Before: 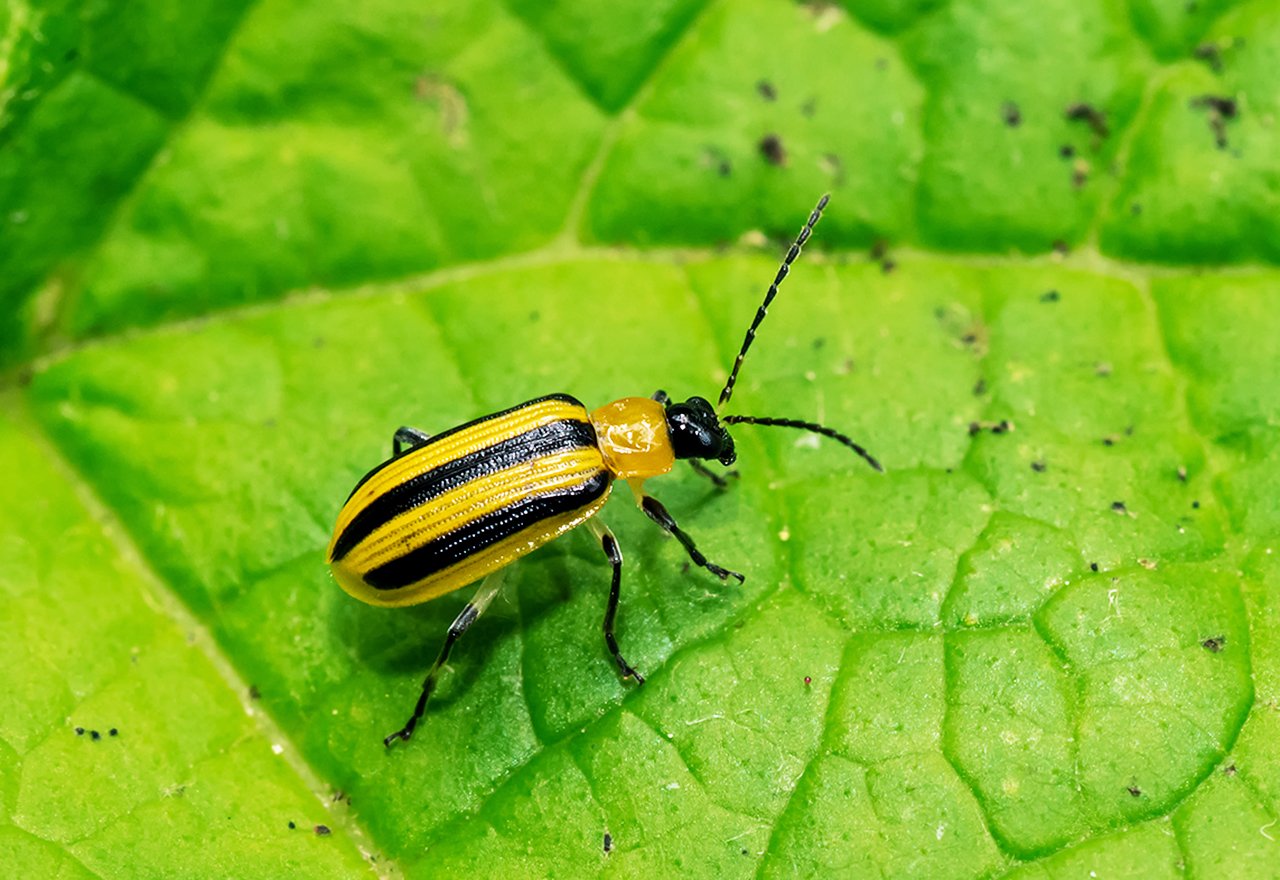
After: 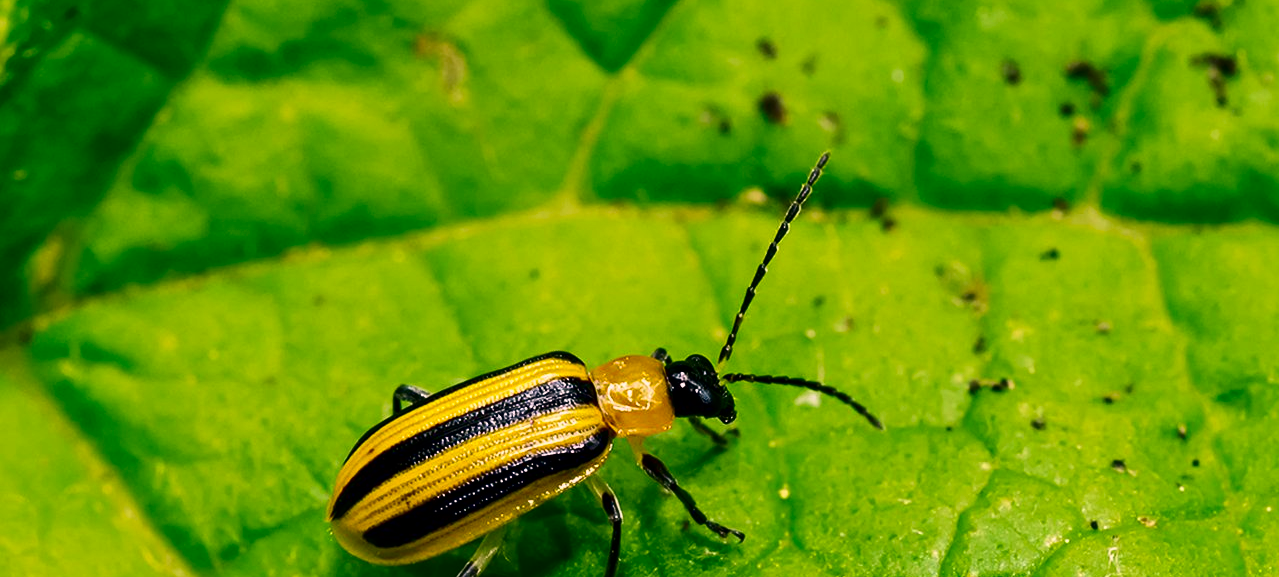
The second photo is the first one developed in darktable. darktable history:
crop and rotate: top 4.848%, bottom 29.503%
contrast brightness saturation: contrast 0.1, brightness -0.26, saturation 0.14
color correction: highlights a* 12.23, highlights b* 5.41
